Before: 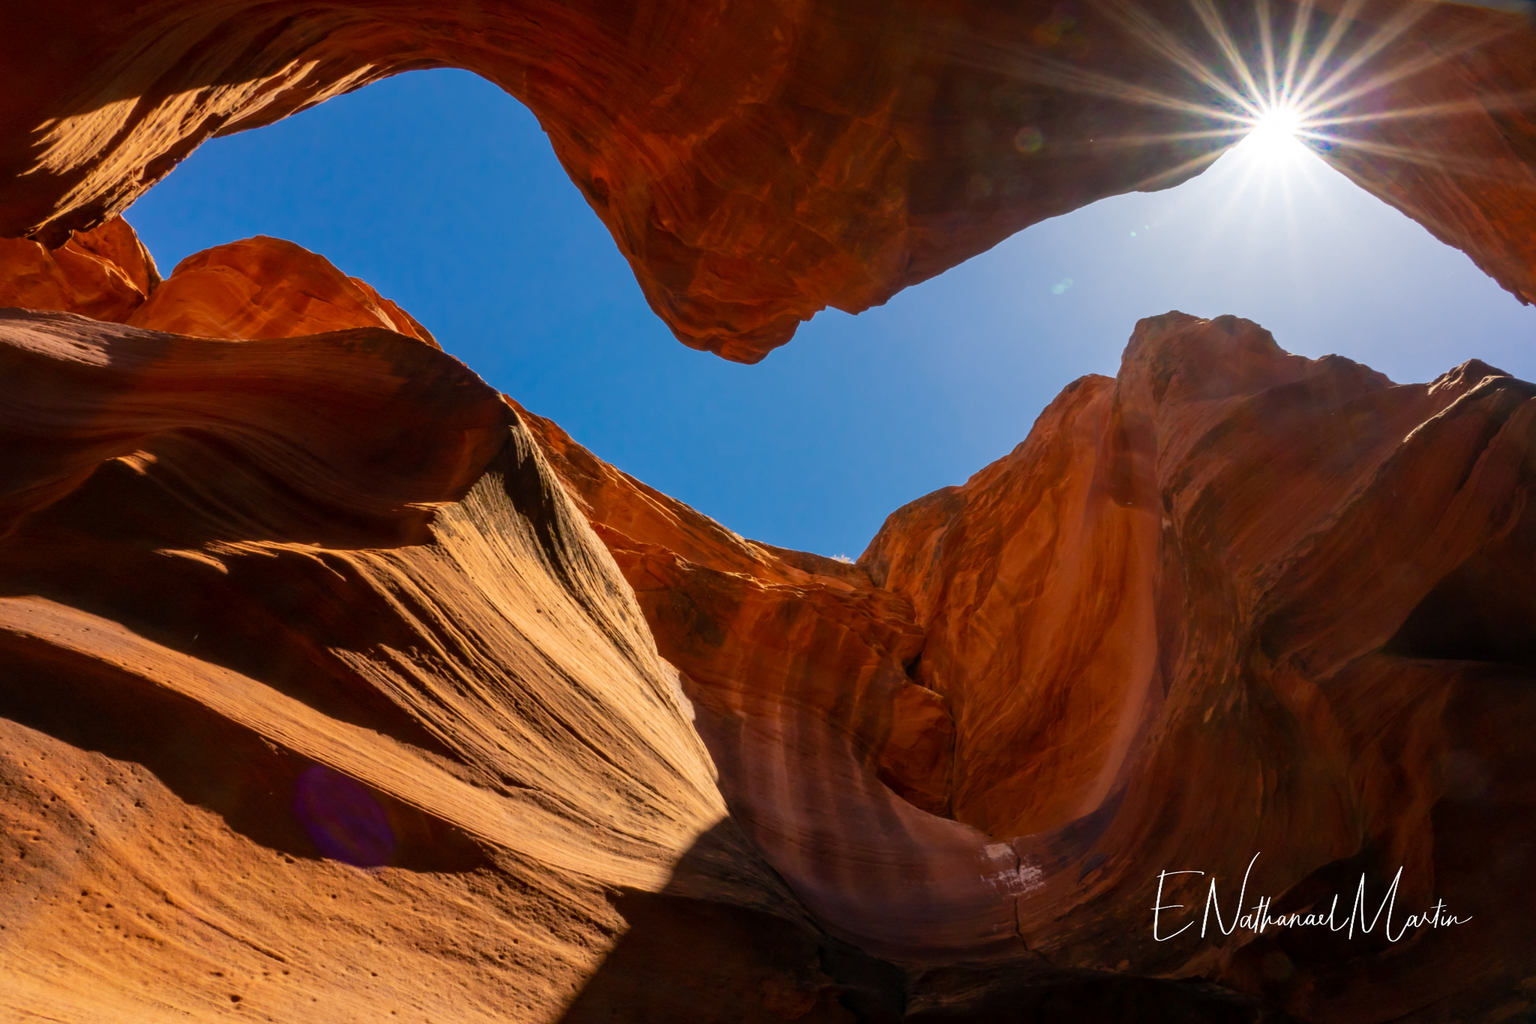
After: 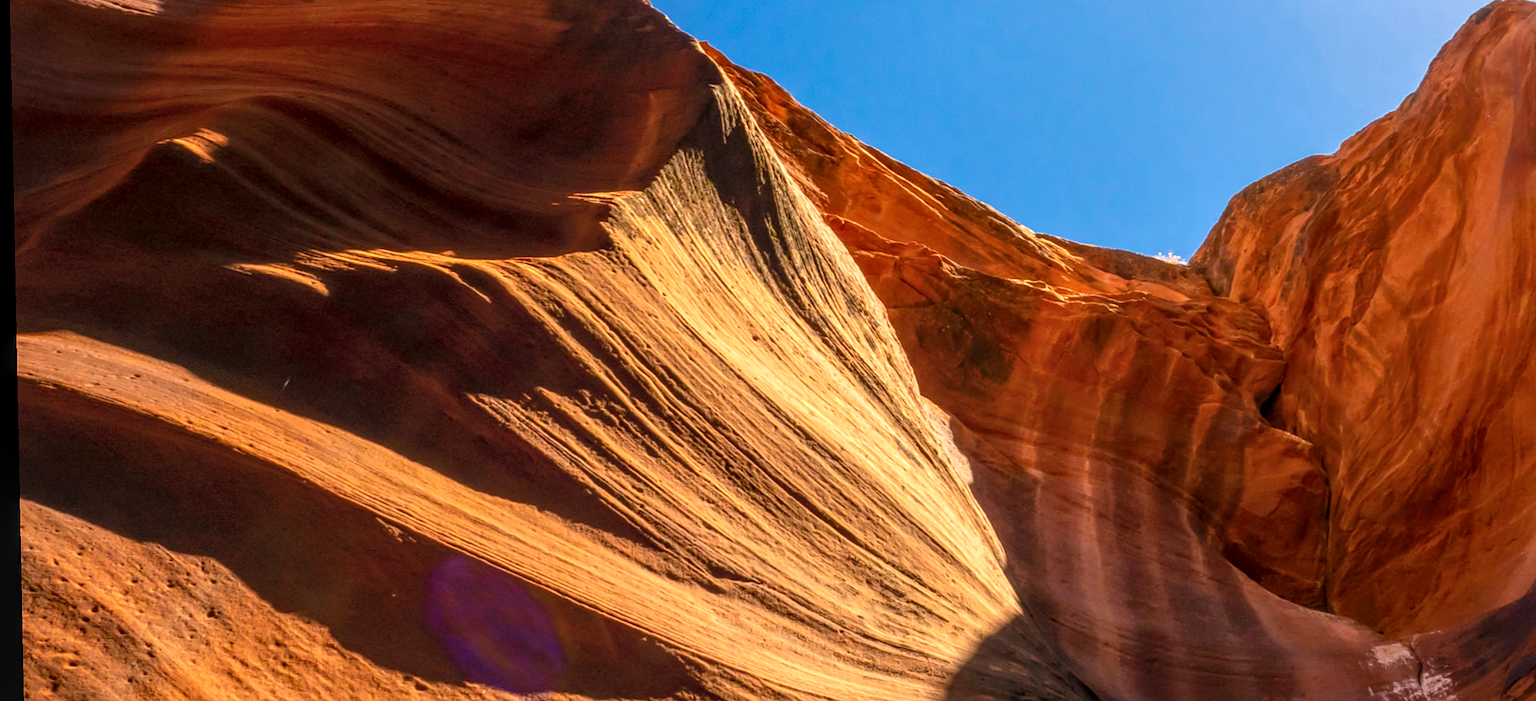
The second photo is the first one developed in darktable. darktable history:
sharpen: on, module defaults
crop: top 36.498%, right 27.964%, bottom 14.995%
rotate and perspective: rotation -1.17°, automatic cropping off
local contrast: highlights 74%, shadows 55%, detail 176%, midtone range 0.207
exposure: black level correction 0, exposure 0.6 EV, compensate exposure bias true, compensate highlight preservation false
